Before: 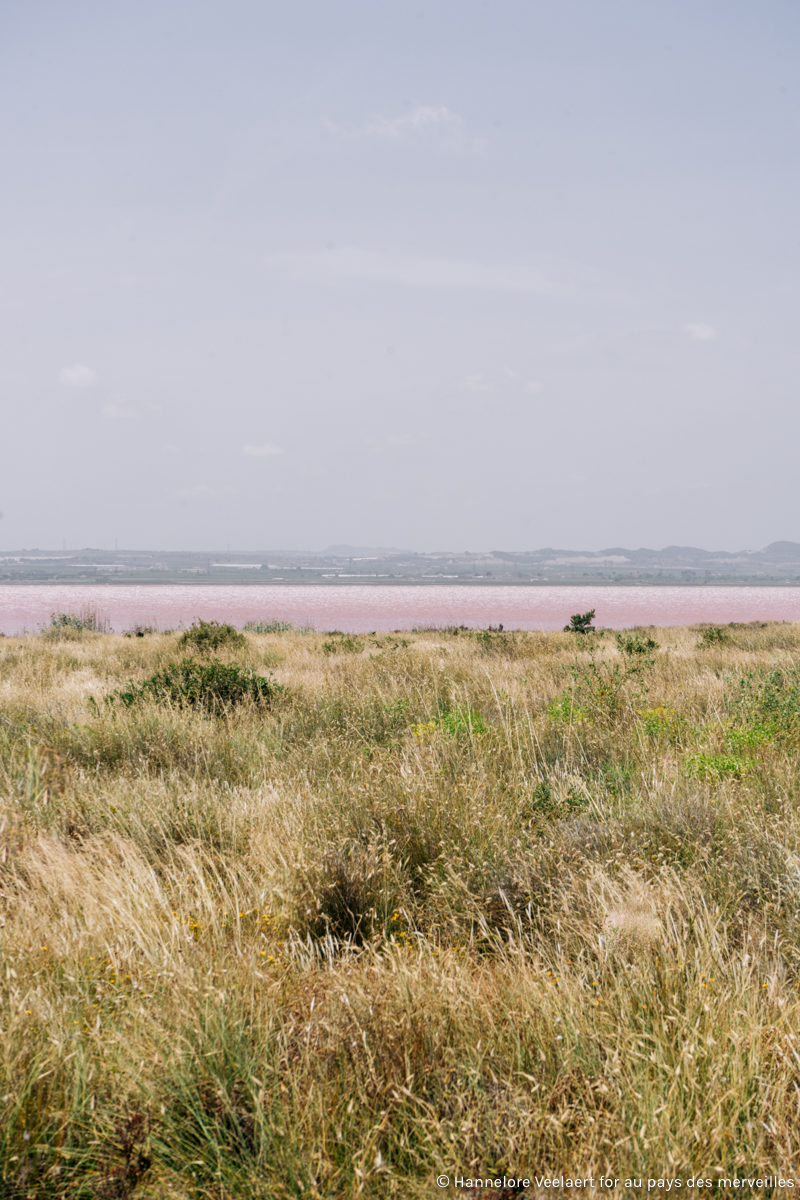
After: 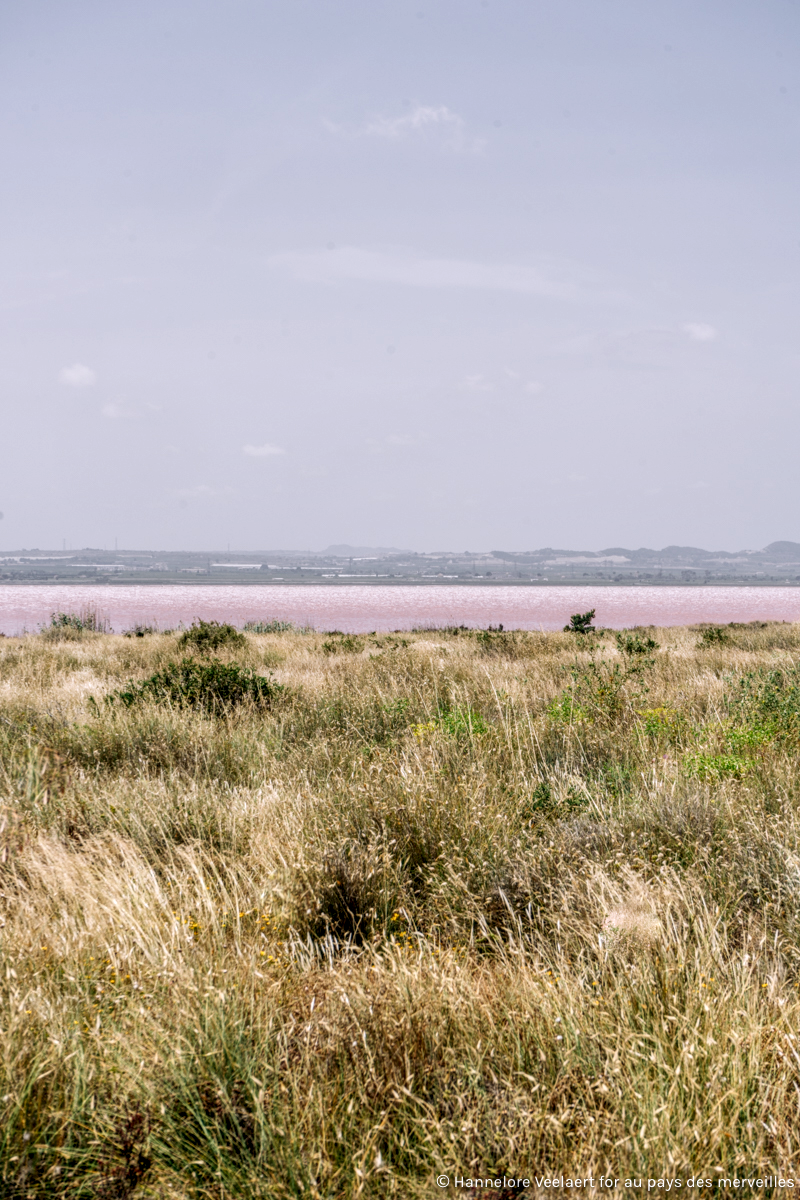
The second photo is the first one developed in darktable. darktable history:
local contrast: detail 150%
white balance: red 1.004, blue 1.024
